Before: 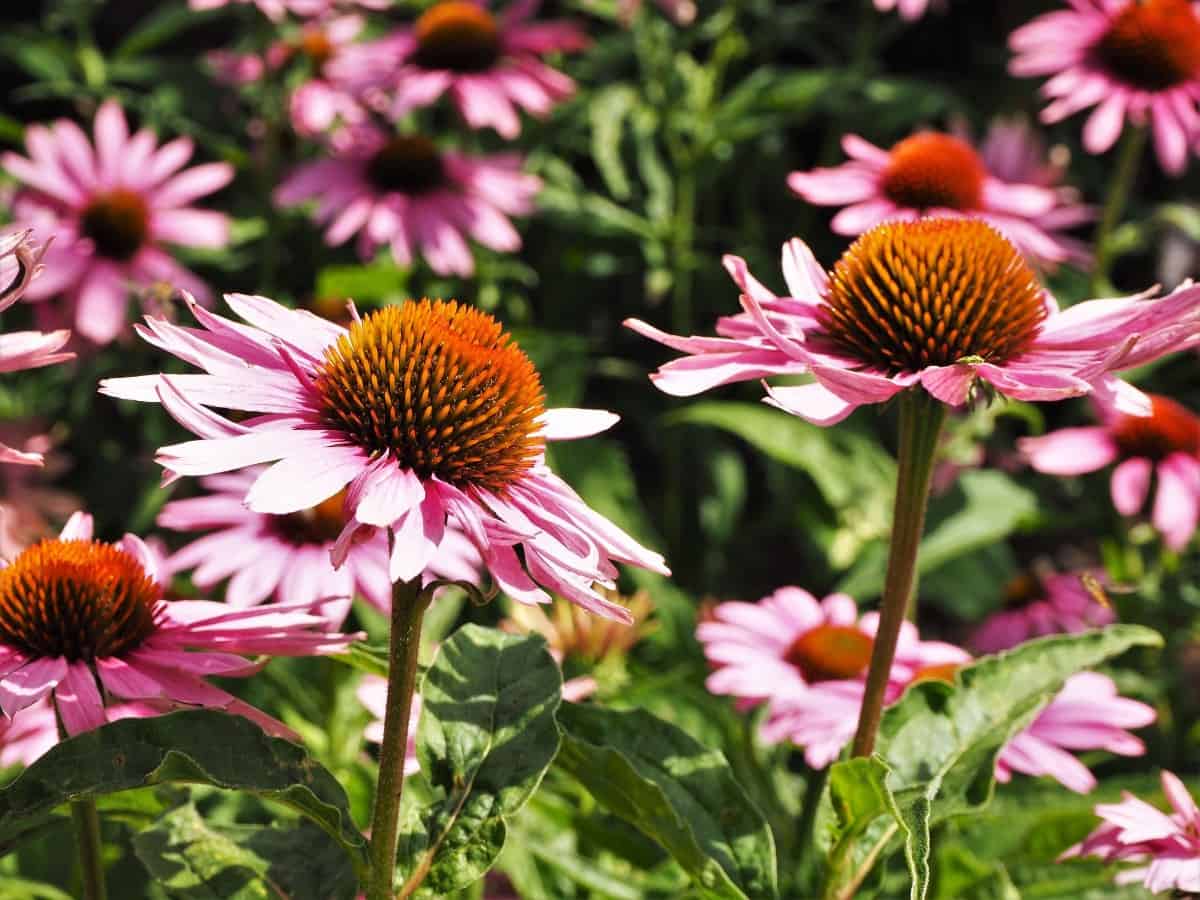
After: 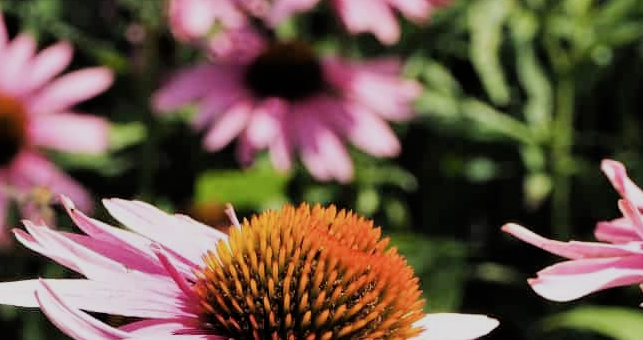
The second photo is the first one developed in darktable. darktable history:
crop: left 10.121%, top 10.631%, right 36.218%, bottom 51.526%
contrast brightness saturation: saturation -0.05
filmic rgb: black relative exposure -7.65 EV, white relative exposure 4.56 EV, hardness 3.61
shadows and highlights: radius 171.16, shadows 27, white point adjustment 3.13, highlights -67.95, soften with gaussian
